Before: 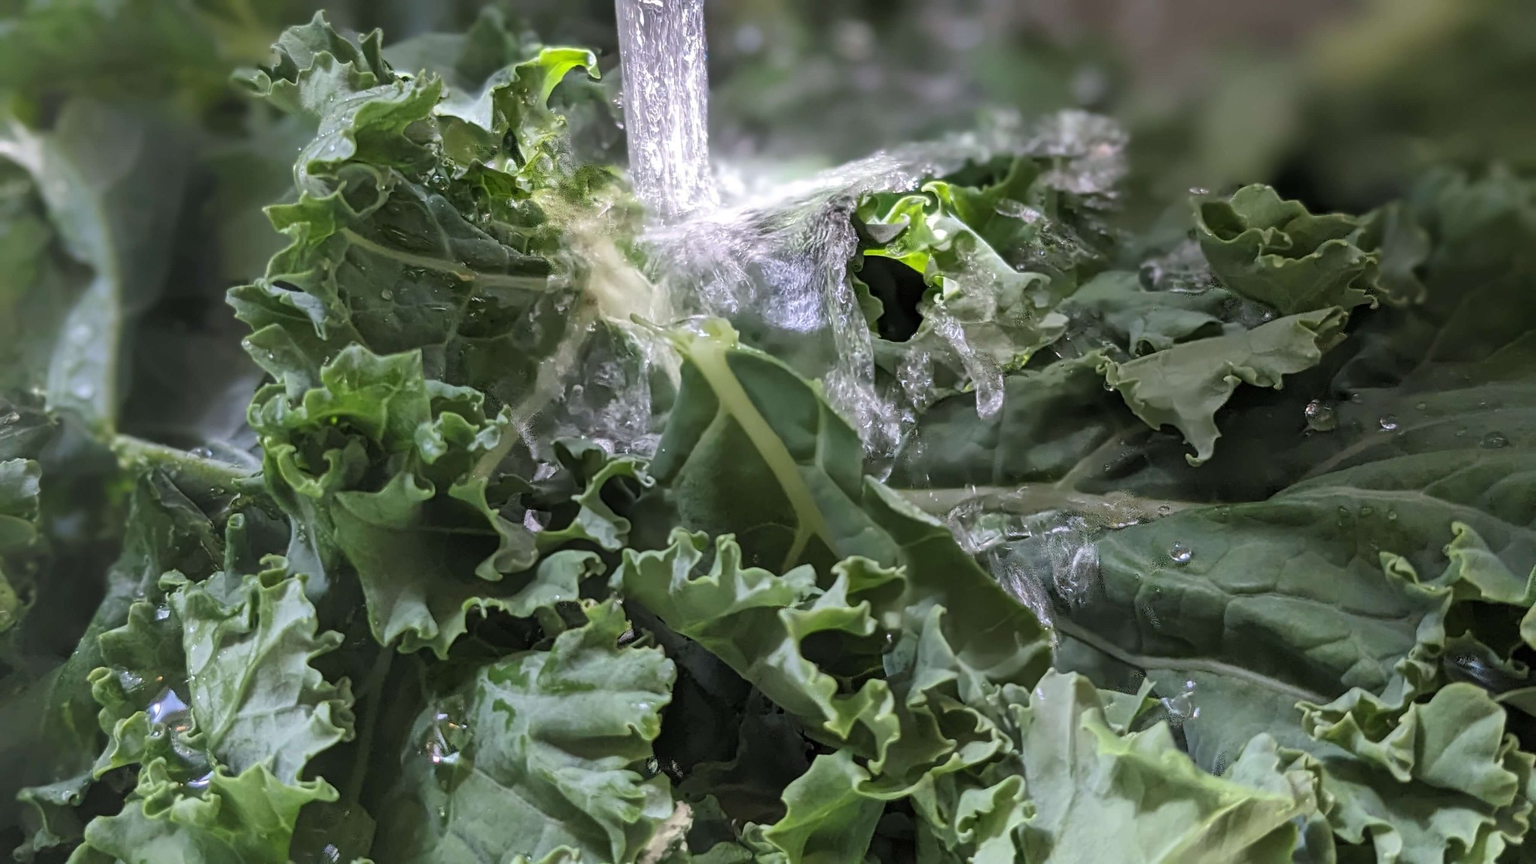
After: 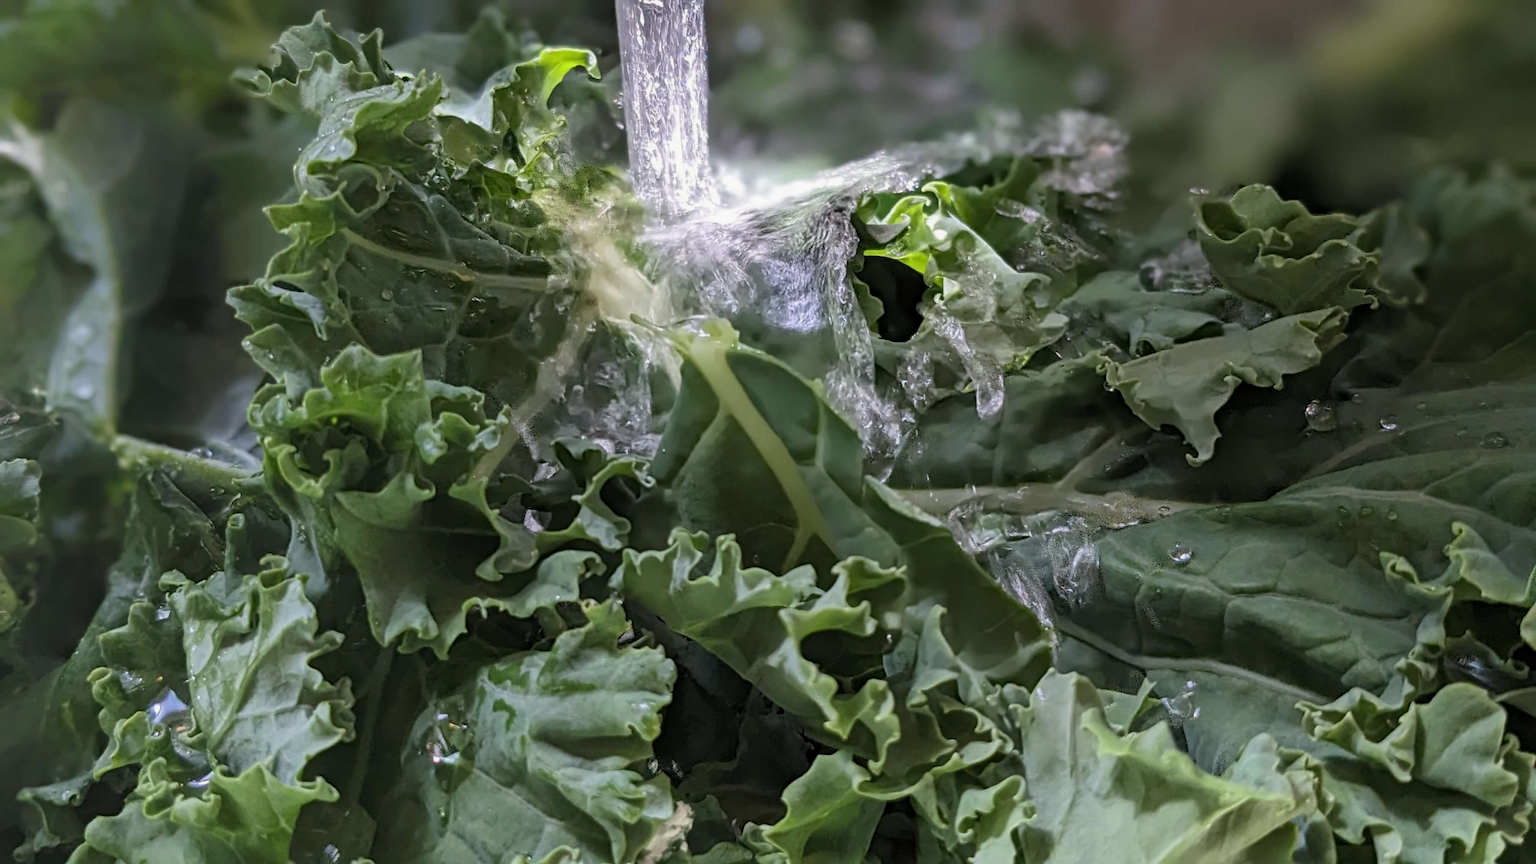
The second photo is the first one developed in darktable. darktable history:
contrast brightness saturation: saturation -0.057
exposure: exposure -0.18 EV, compensate highlight preservation false
haze removal: compatibility mode true, adaptive false
